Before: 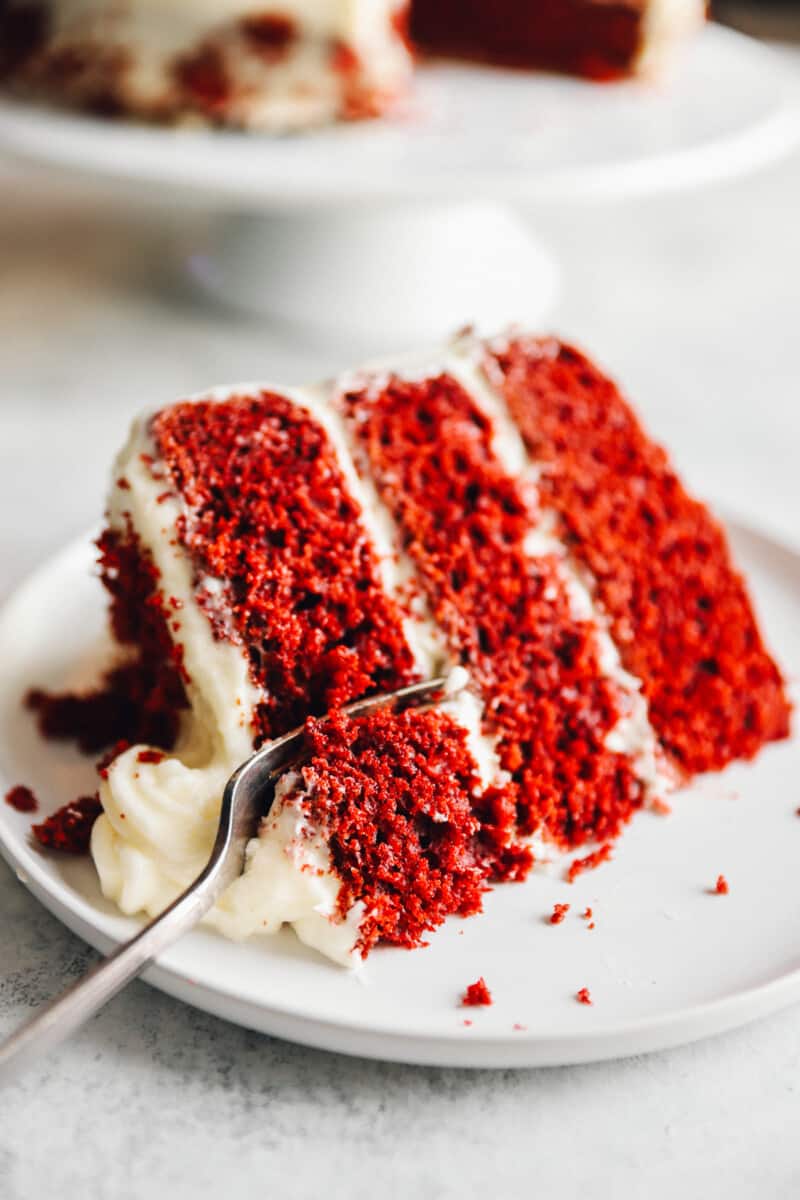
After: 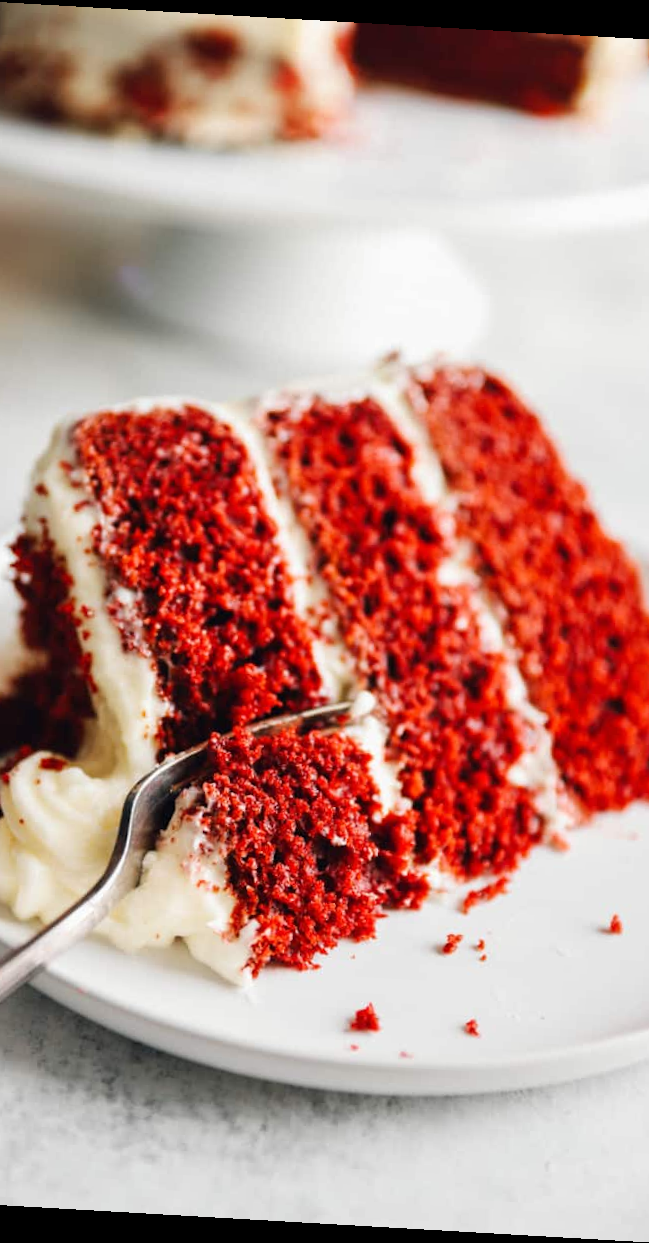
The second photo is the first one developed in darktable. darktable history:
crop and rotate: angle -3.29°, left 14.262%, top 0.038%, right 10.848%, bottom 0.033%
